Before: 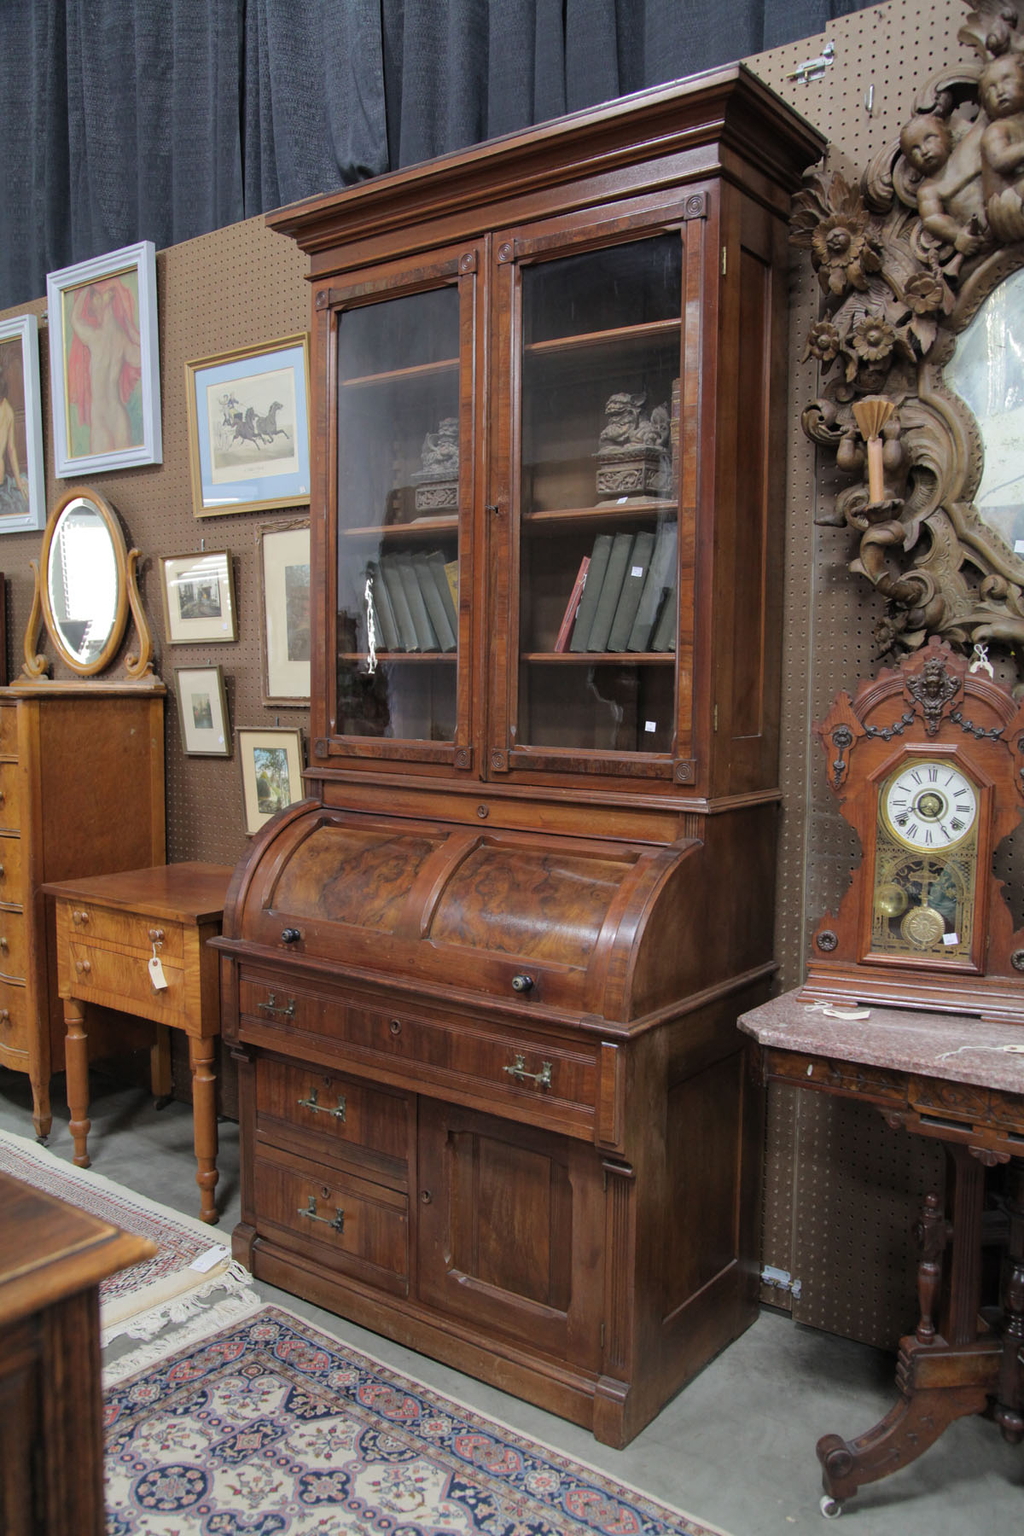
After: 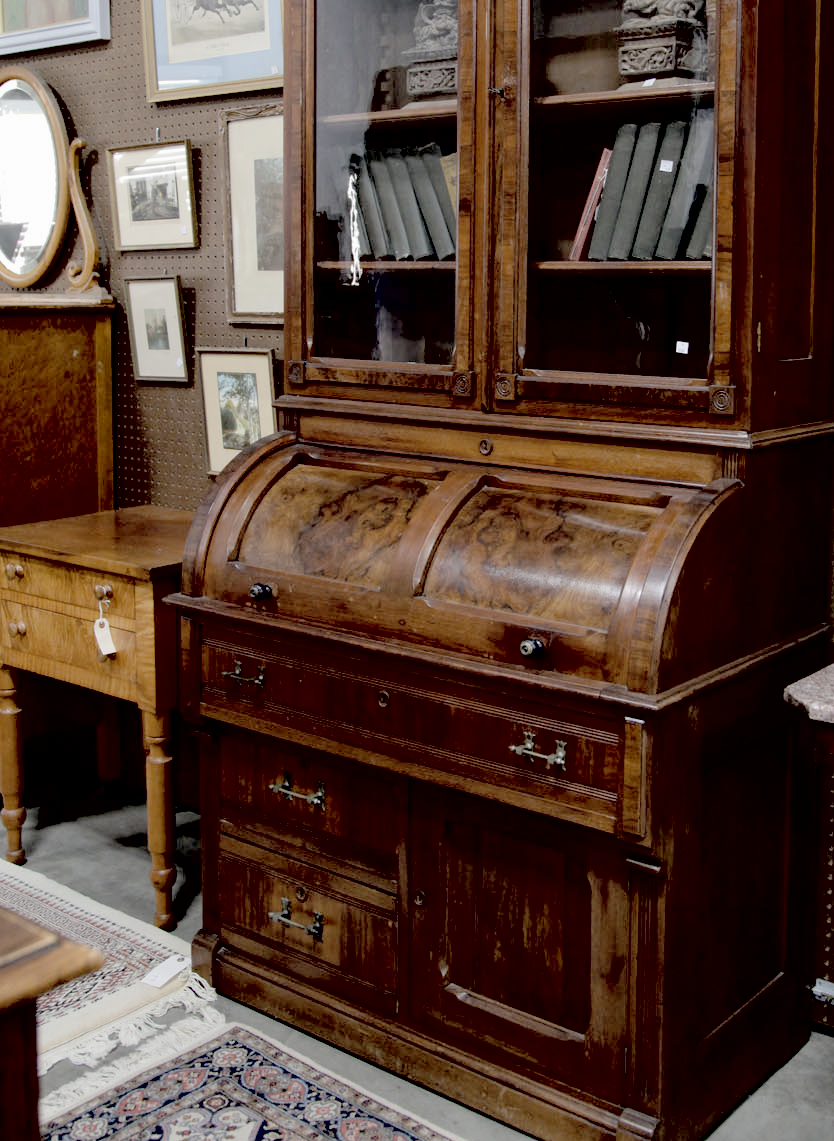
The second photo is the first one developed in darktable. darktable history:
exposure: black level correction 0.055, exposure -0.038 EV, compensate highlight preservation false
crop: left 6.668%, top 28.053%, right 23.786%, bottom 8.414%
contrast brightness saturation: brightness 0.184, saturation -0.513
